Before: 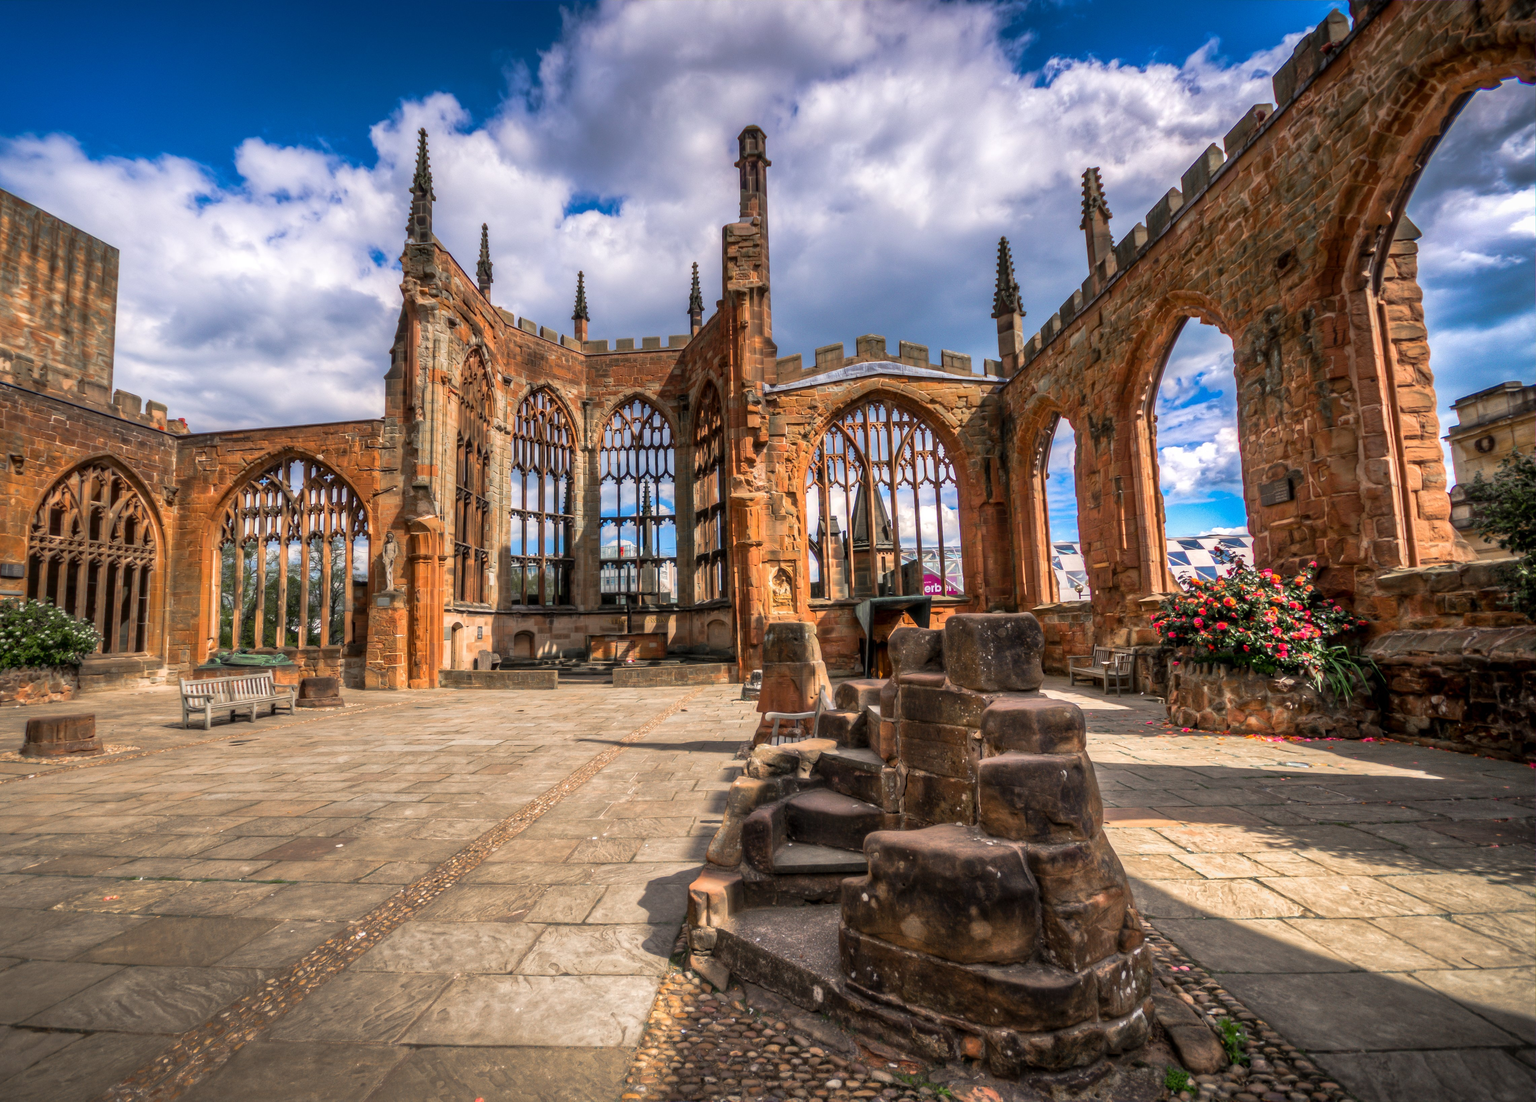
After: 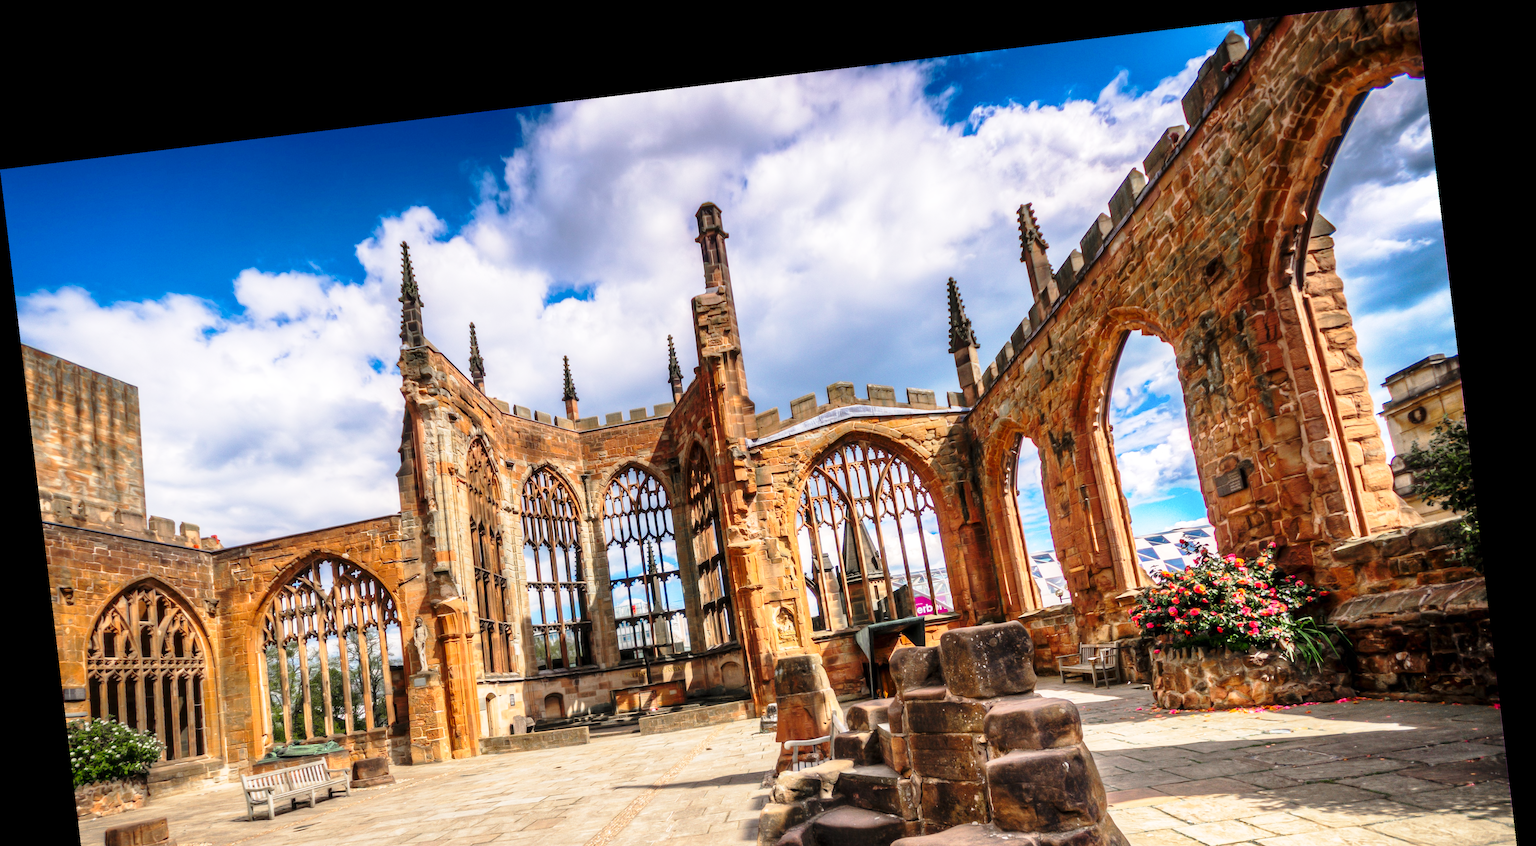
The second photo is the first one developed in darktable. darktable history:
base curve: curves: ch0 [(0, 0) (0.028, 0.03) (0.121, 0.232) (0.46, 0.748) (0.859, 0.968) (1, 1)], preserve colors none
crop: bottom 28.576%
rotate and perspective: rotation -6.83°, automatic cropping off
